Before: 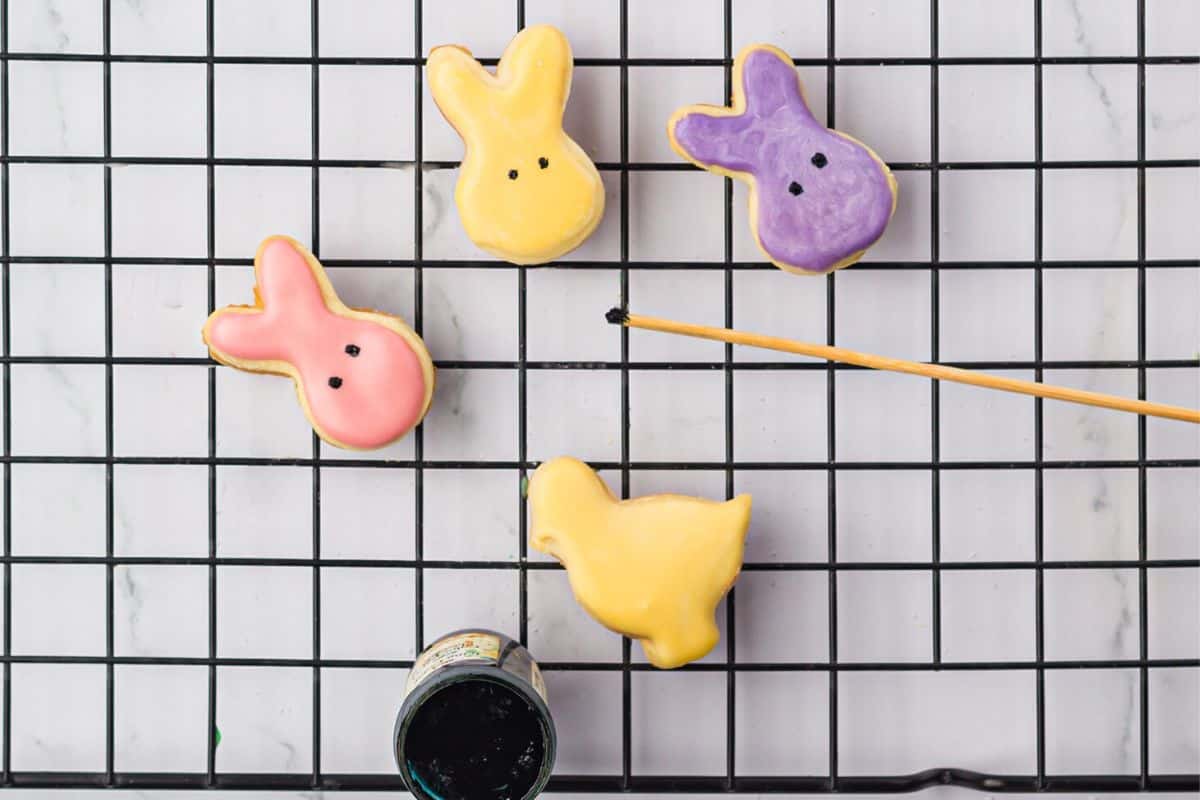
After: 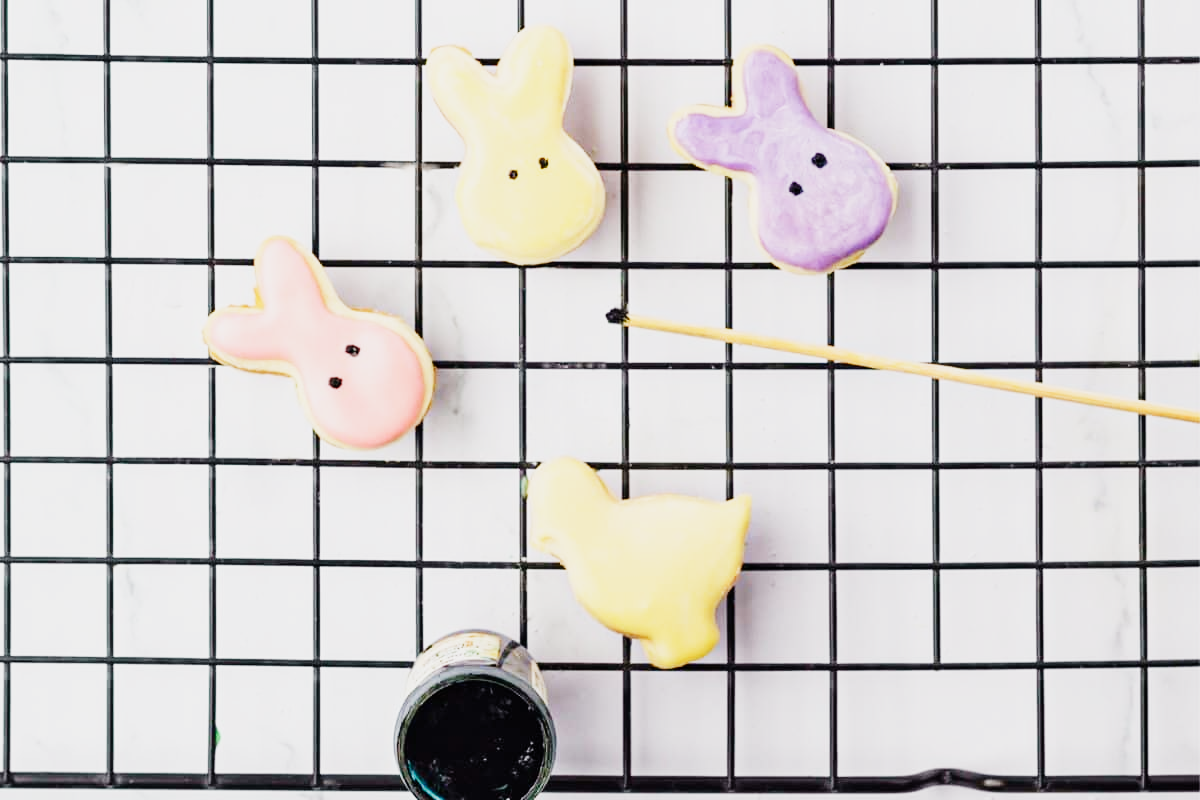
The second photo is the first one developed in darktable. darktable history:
sigmoid: contrast 1.6, skew -0.2, preserve hue 0%, red attenuation 0.1, red rotation 0.035, green attenuation 0.1, green rotation -0.017, blue attenuation 0.15, blue rotation -0.052, base primaries Rec2020
exposure: black level correction 0, exposure 1.2 EV, compensate exposure bias true, compensate highlight preservation false
